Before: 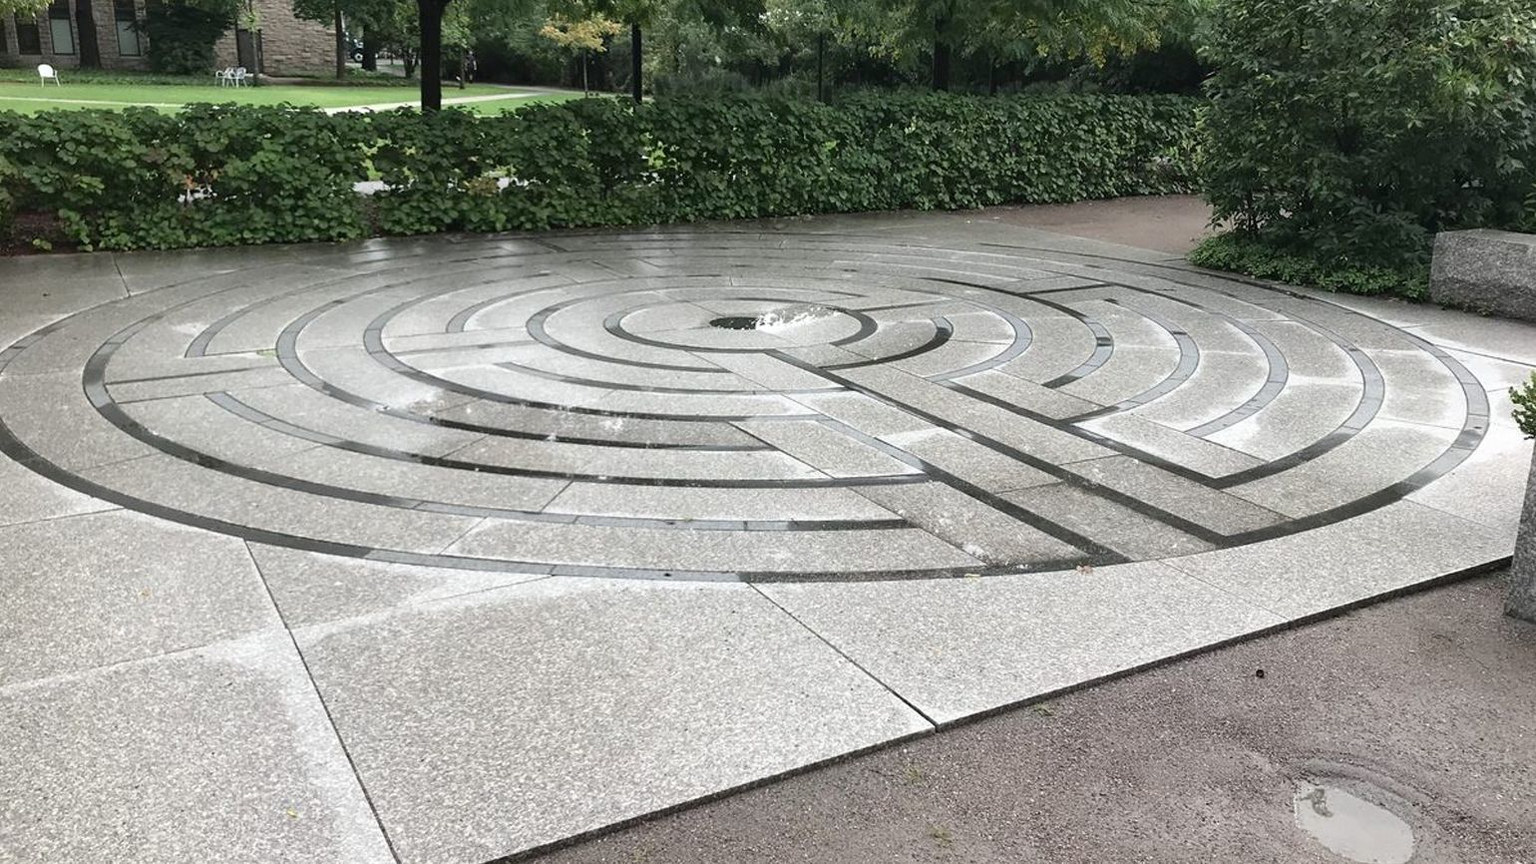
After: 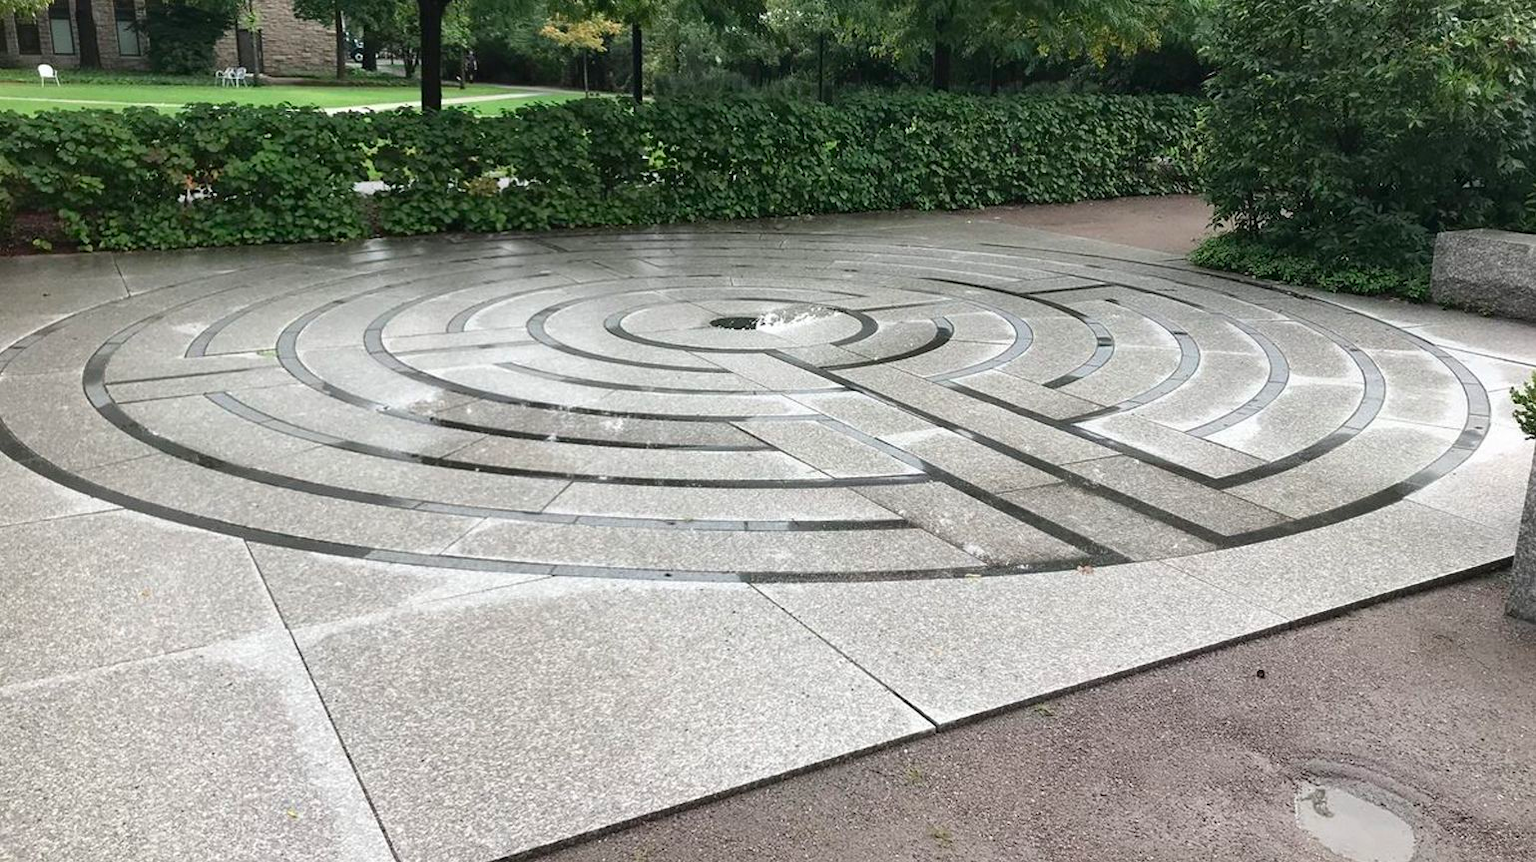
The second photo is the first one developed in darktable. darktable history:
contrast brightness saturation: contrast 0.04, saturation 0.07
crop: top 0.05%, bottom 0.098%
